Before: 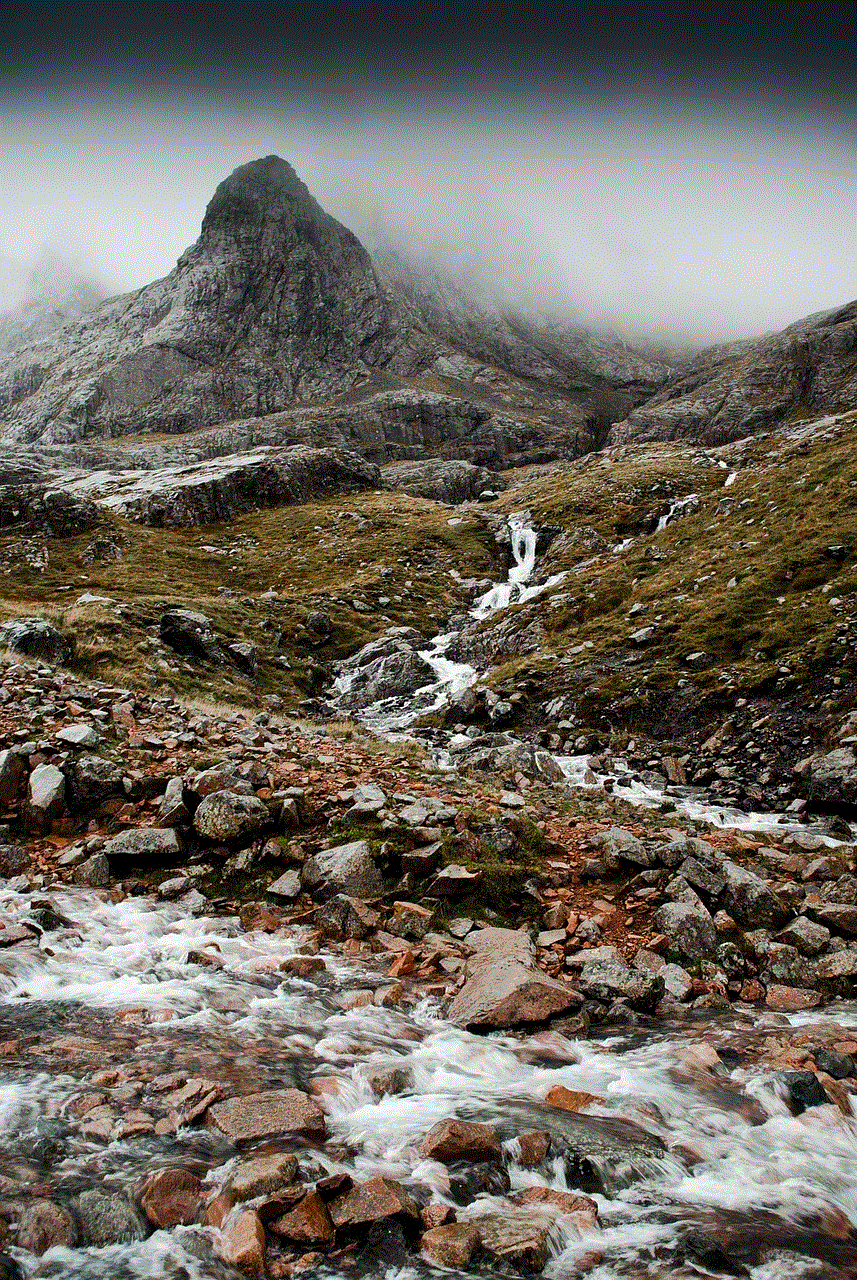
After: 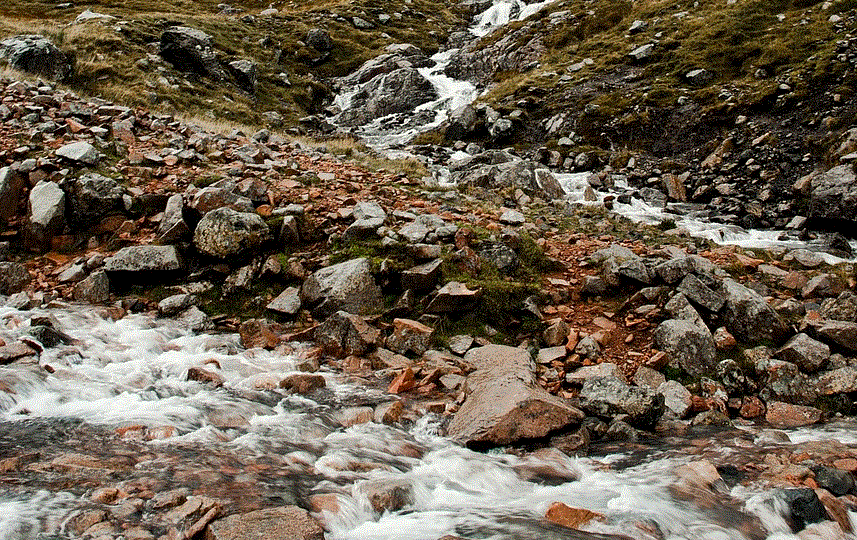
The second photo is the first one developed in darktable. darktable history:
color correction: highlights b* 2.94
crop: top 45.559%, bottom 12.244%
